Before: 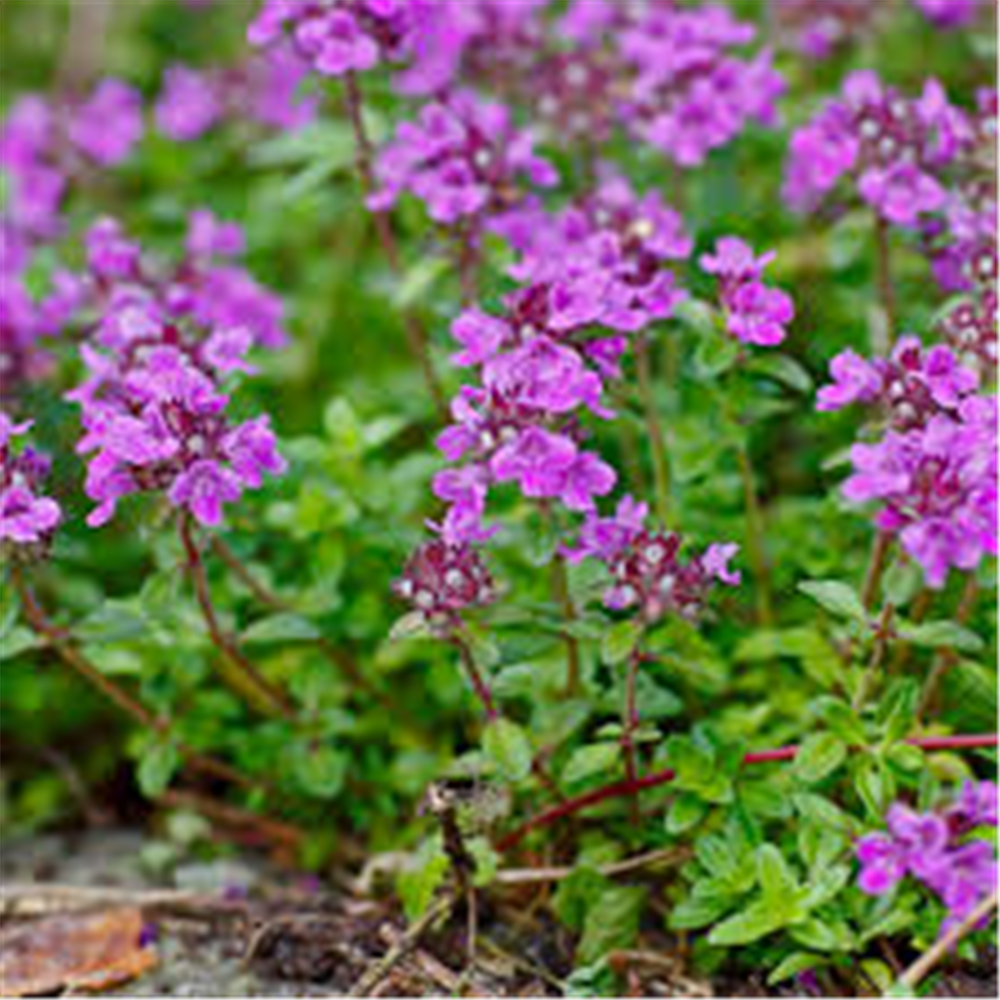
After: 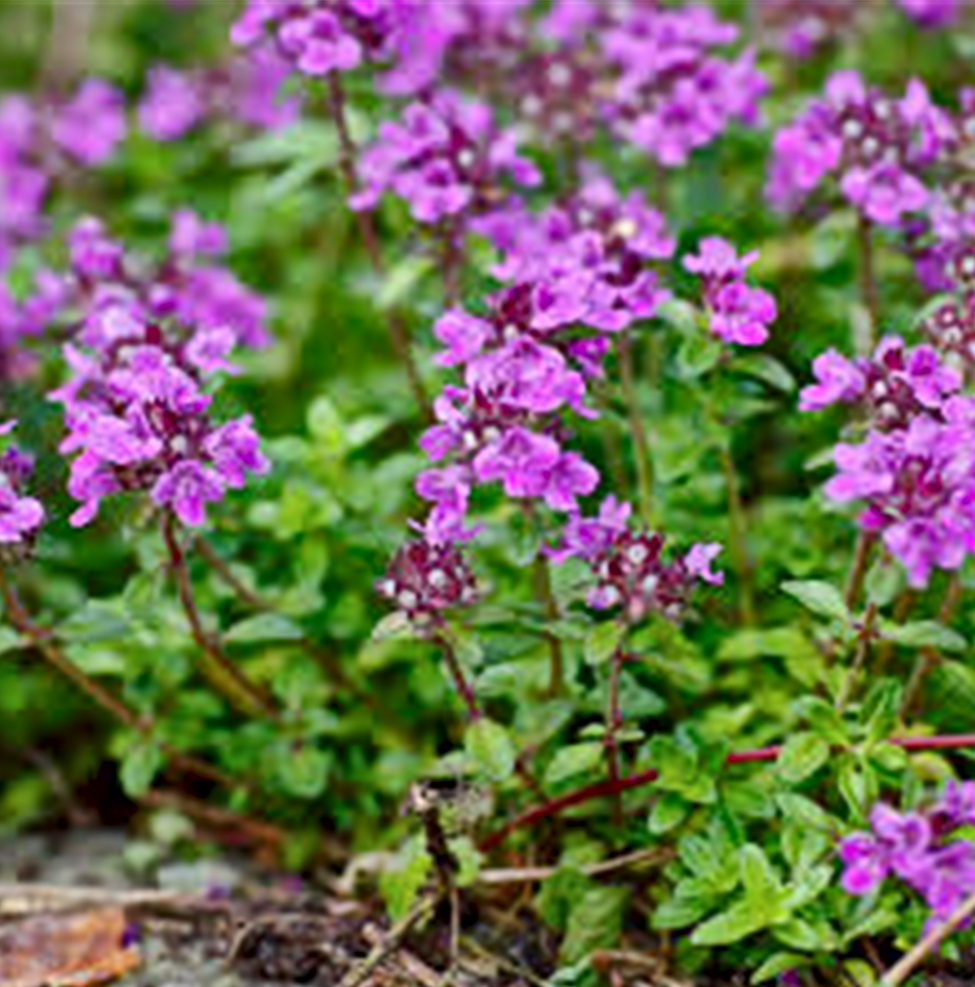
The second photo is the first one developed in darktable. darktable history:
crop and rotate: left 1.774%, right 0.633%, bottom 1.28%
local contrast: mode bilateral grid, contrast 20, coarseness 50, detail 148%, midtone range 0.2
